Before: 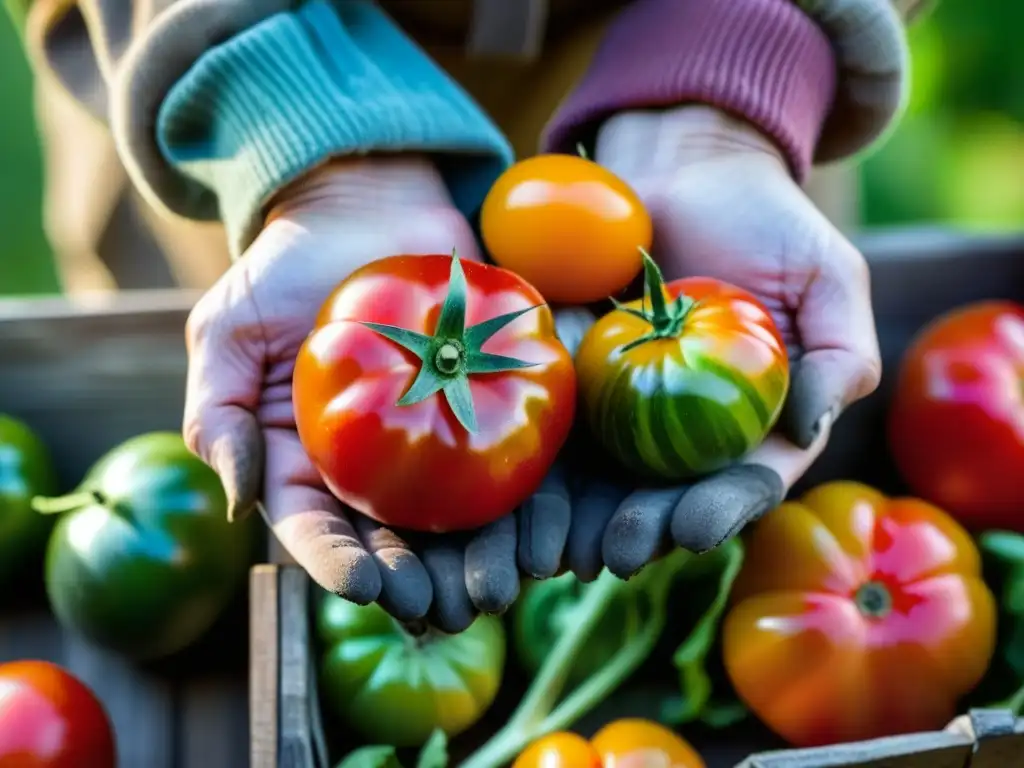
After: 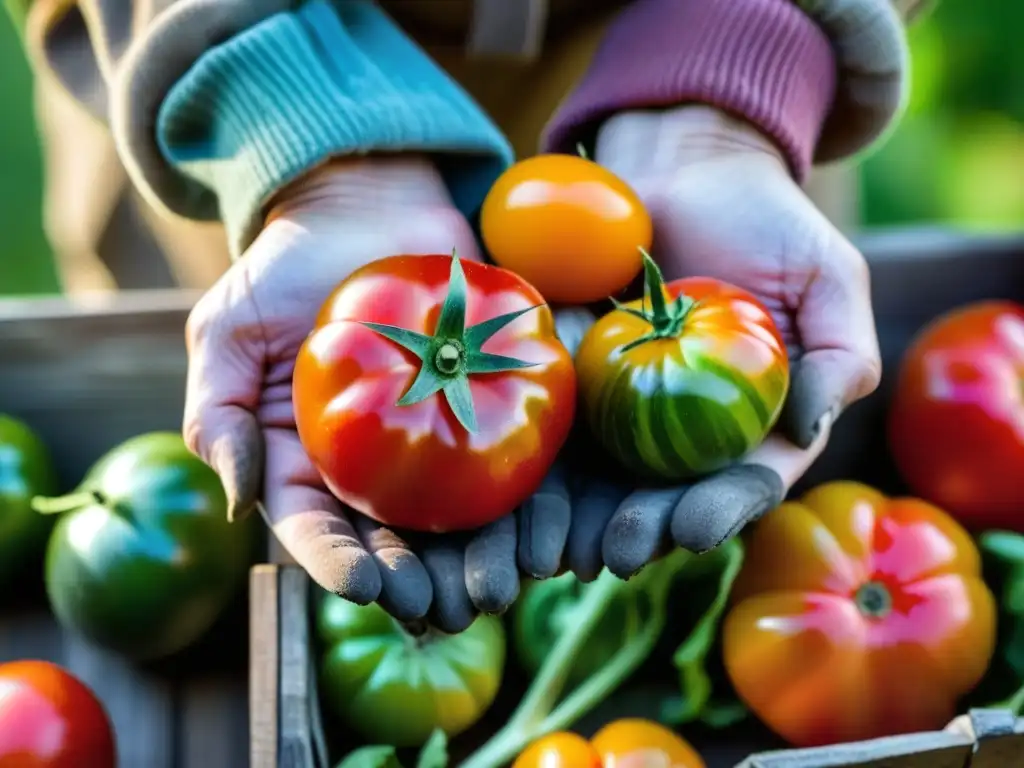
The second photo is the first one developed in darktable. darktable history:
shadows and highlights: white point adjustment 0.903, soften with gaussian
